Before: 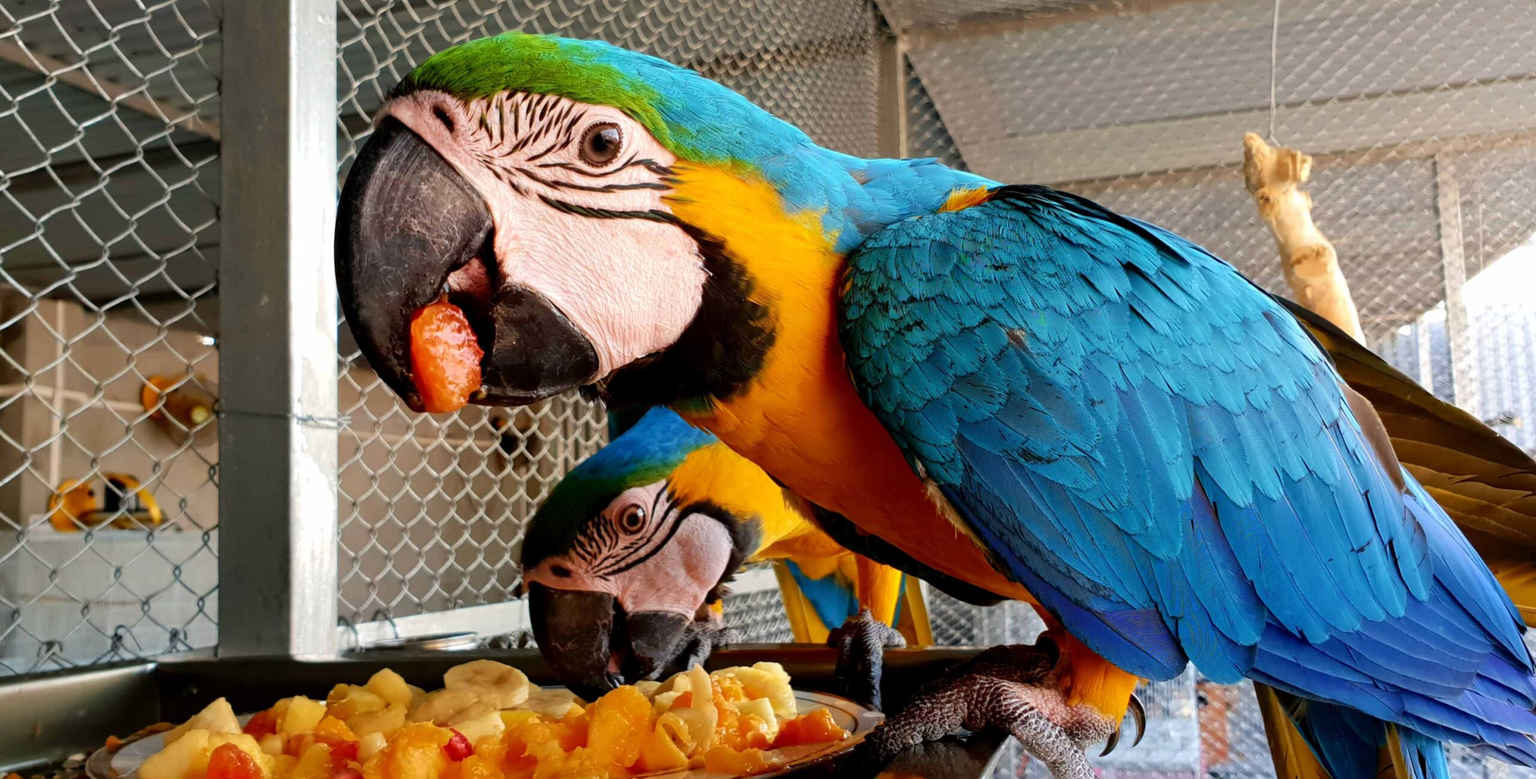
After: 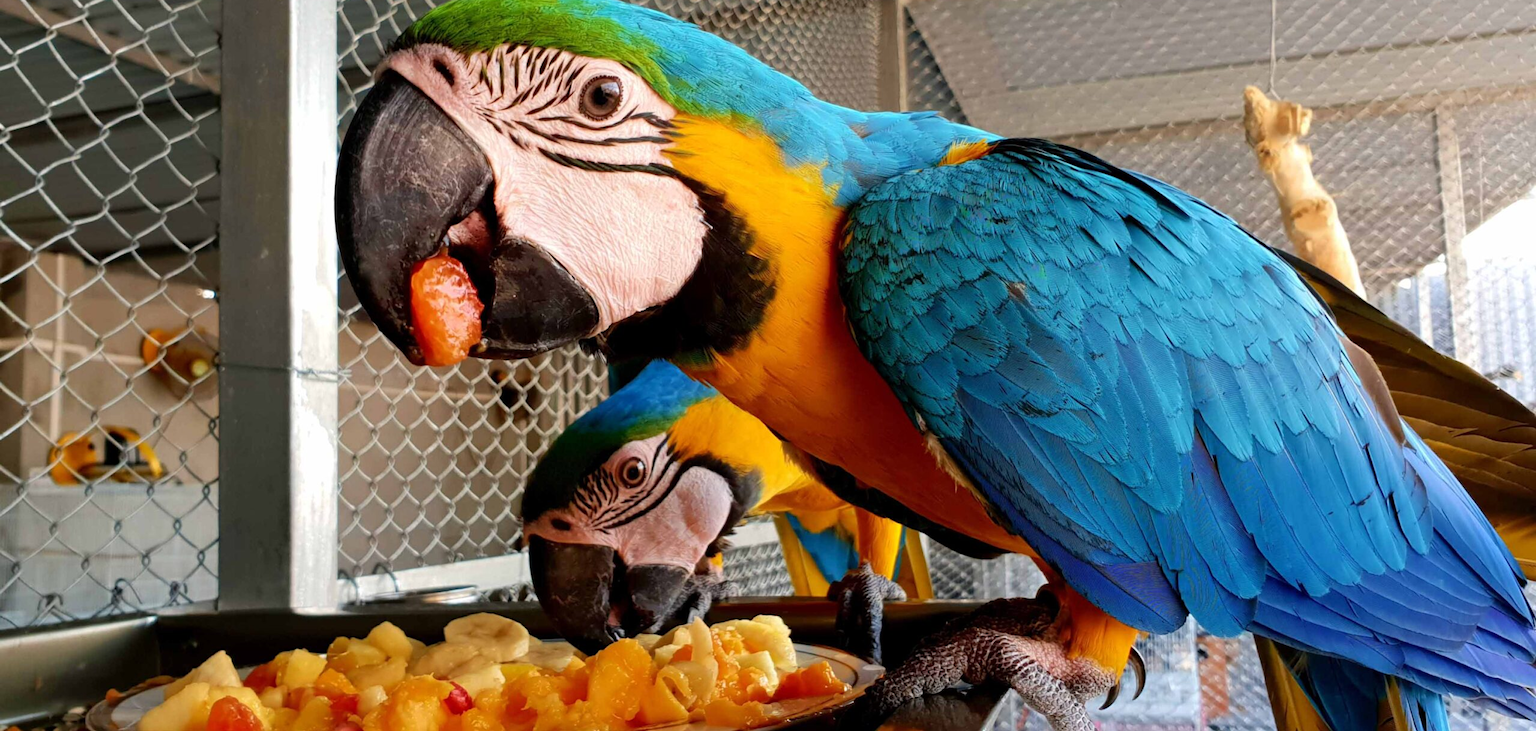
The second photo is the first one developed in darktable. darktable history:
crop and rotate: top 6.063%
